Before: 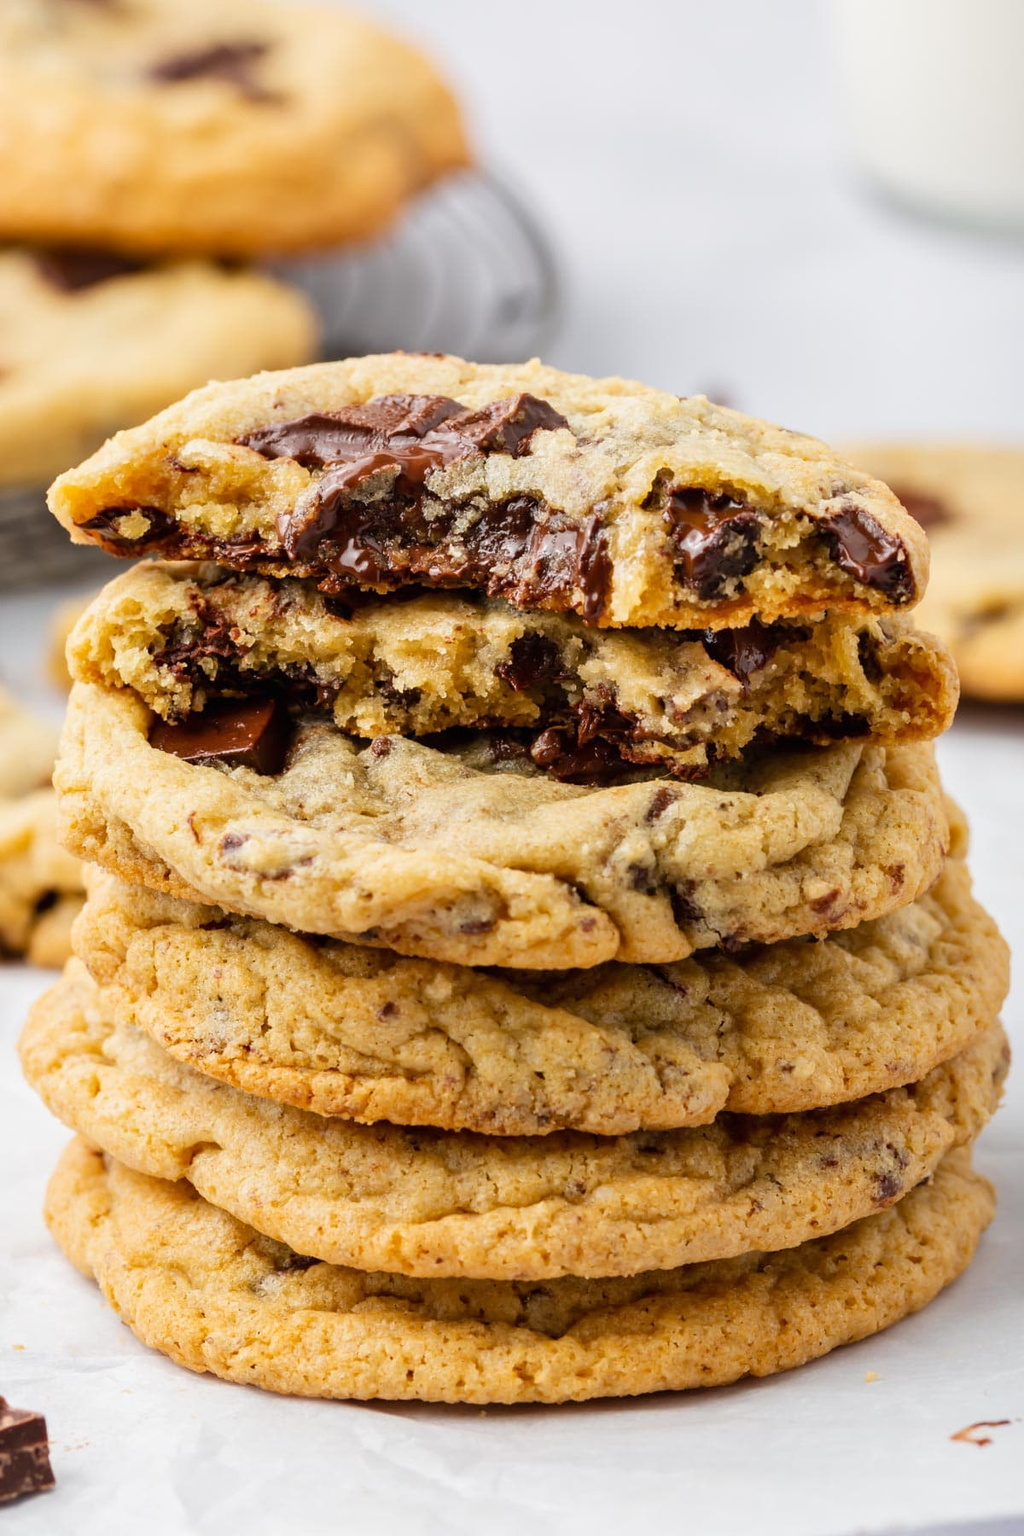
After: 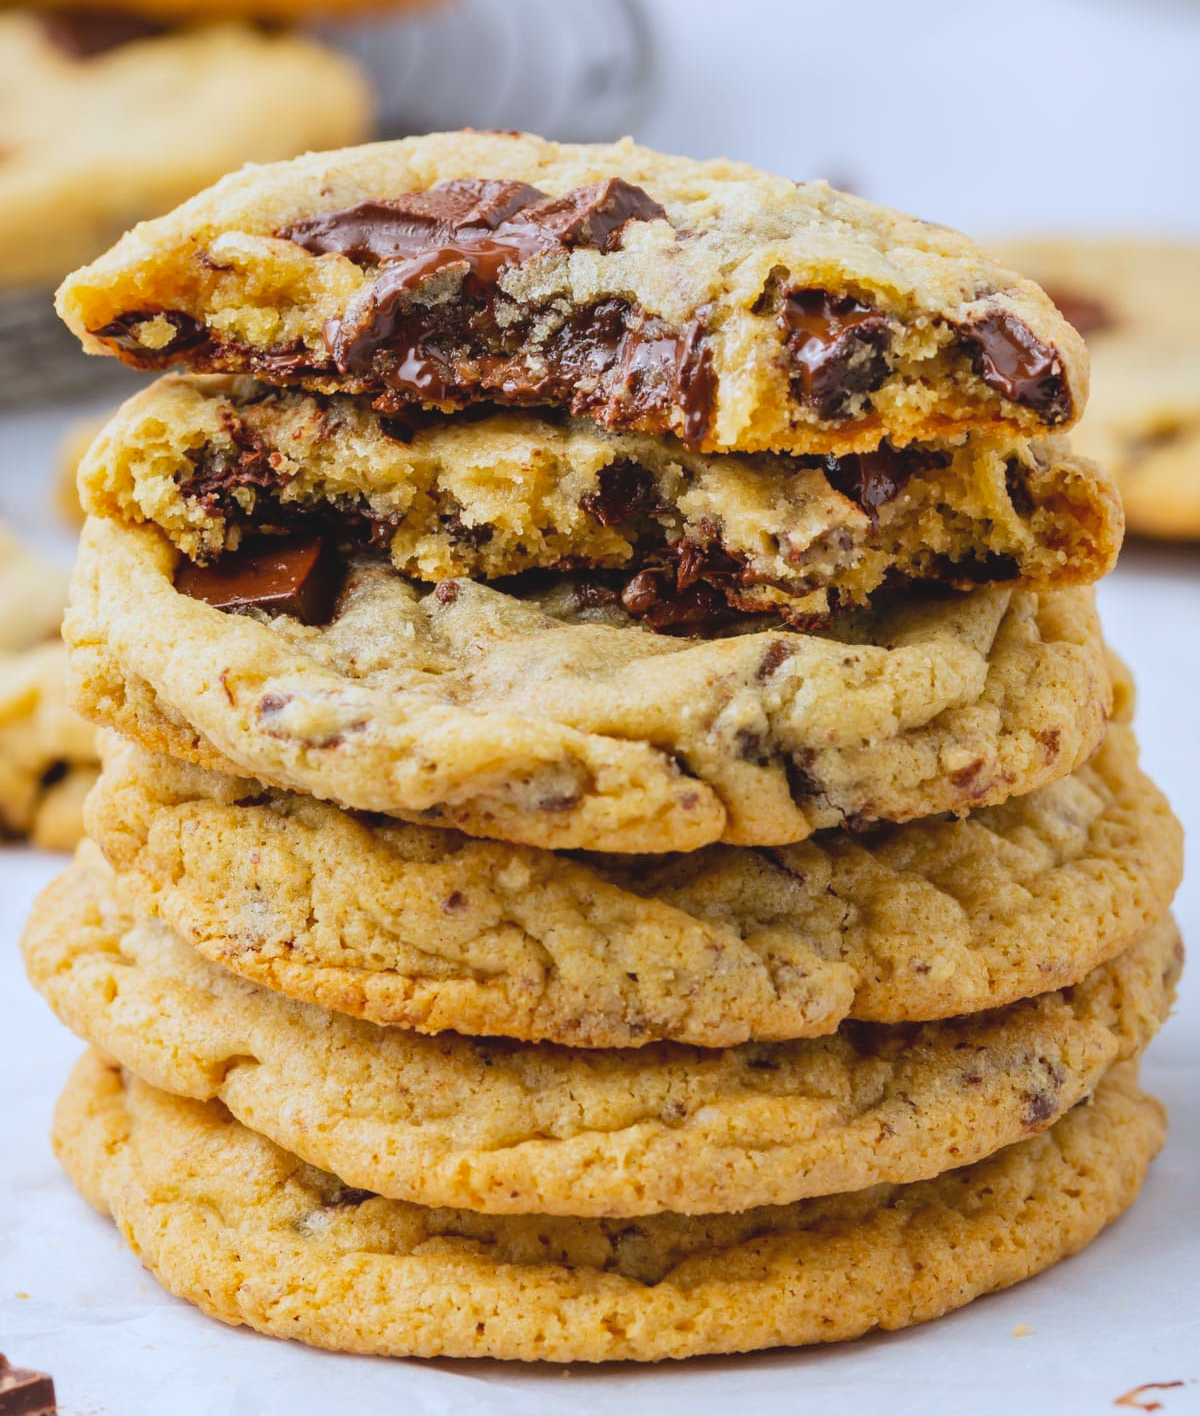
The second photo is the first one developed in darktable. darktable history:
rotate and perspective: automatic cropping original format, crop left 0, crop top 0
crop and rotate: top 15.774%, bottom 5.506%
white balance: red 0.954, blue 1.079
contrast brightness saturation: contrast -0.1, brightness 0.05, saturation 0.08
